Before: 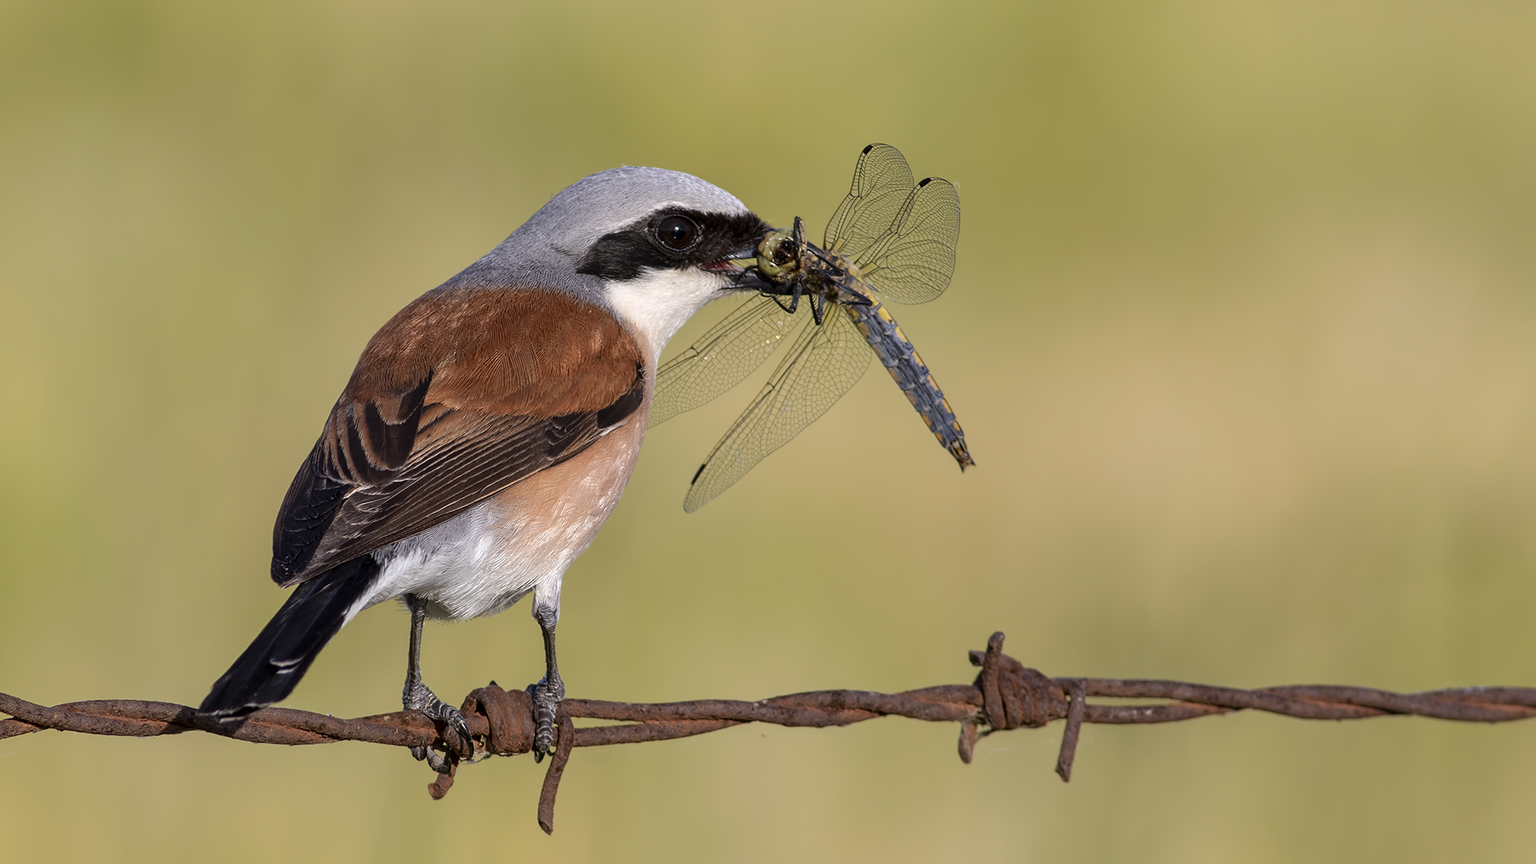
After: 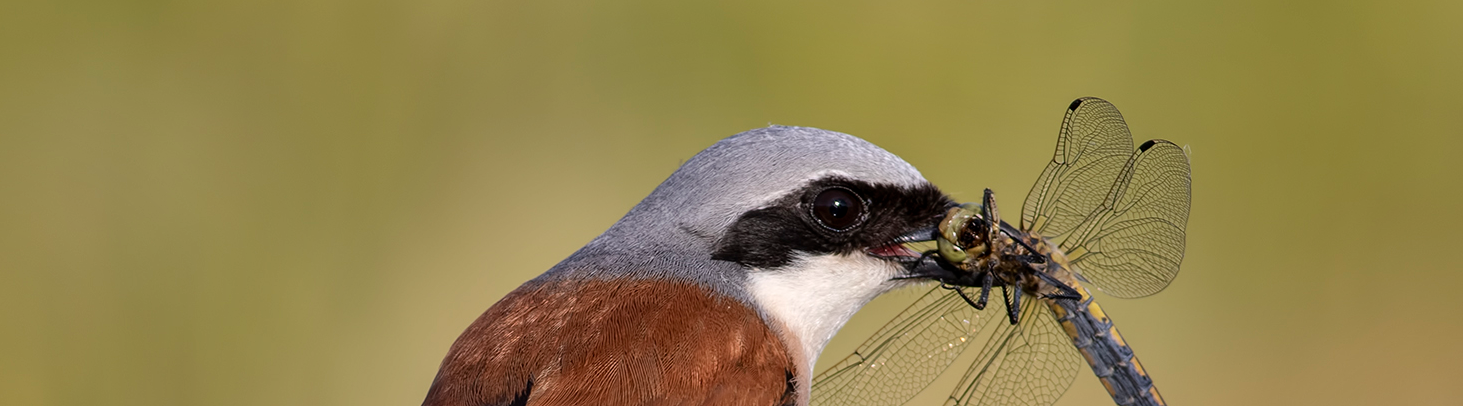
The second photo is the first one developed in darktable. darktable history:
shadows and highlights: shadows 20.91, highlights -81.78, soften with gaussian
crop: left 0.507%, top 7.636%, right 23.278%, bottom 54.726%
